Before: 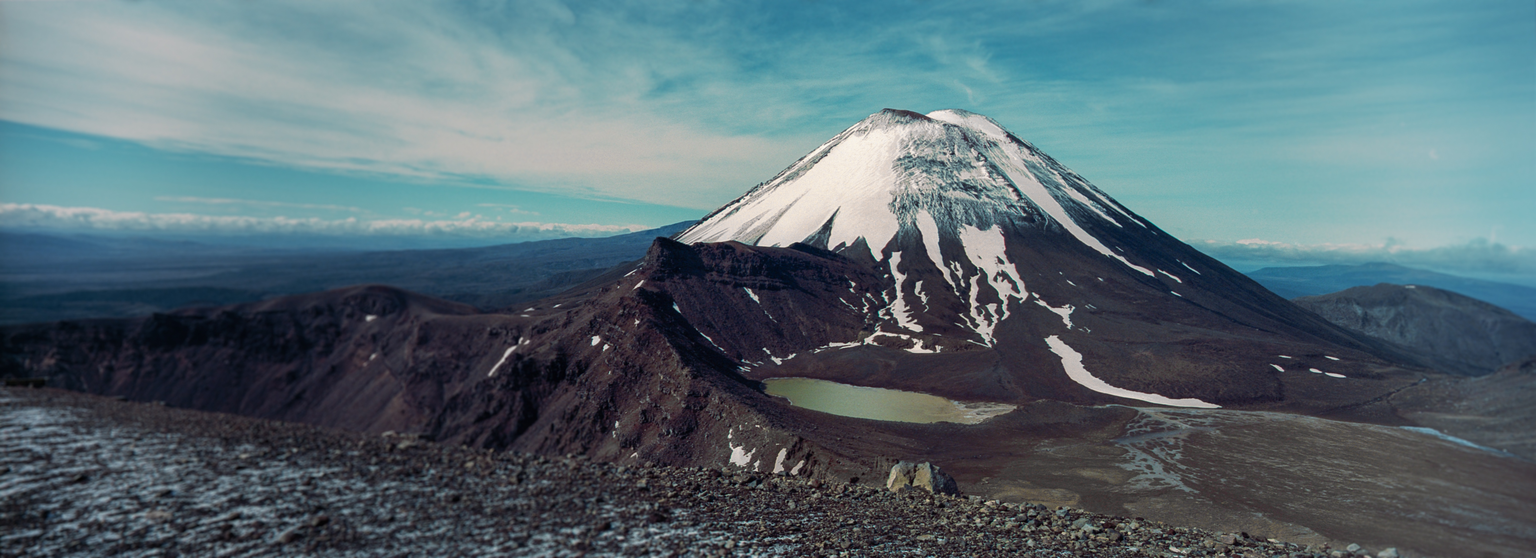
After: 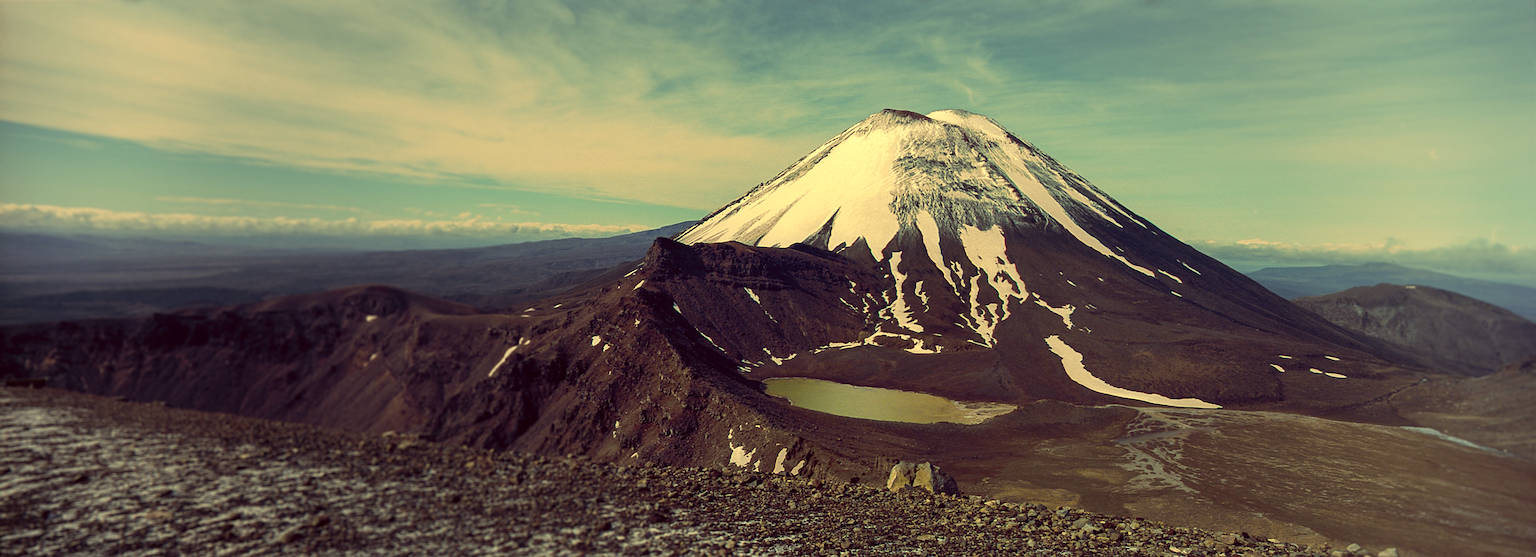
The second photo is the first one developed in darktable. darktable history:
sharpen: radius 2.543, amount 0.636
color correction: highlights a* -0.482, highlights b* 40, shadows a* 9.8, shadows b* -0.161
shadows and highlights: shadows -12.5, white point adjustment 4, highlights 28.33
